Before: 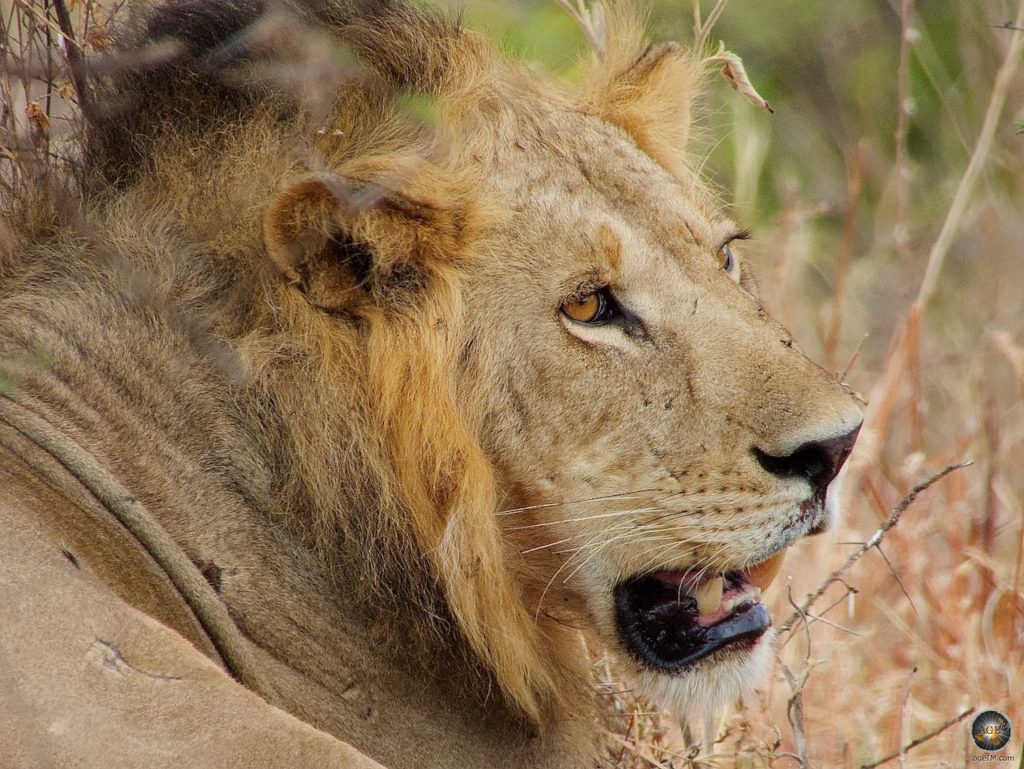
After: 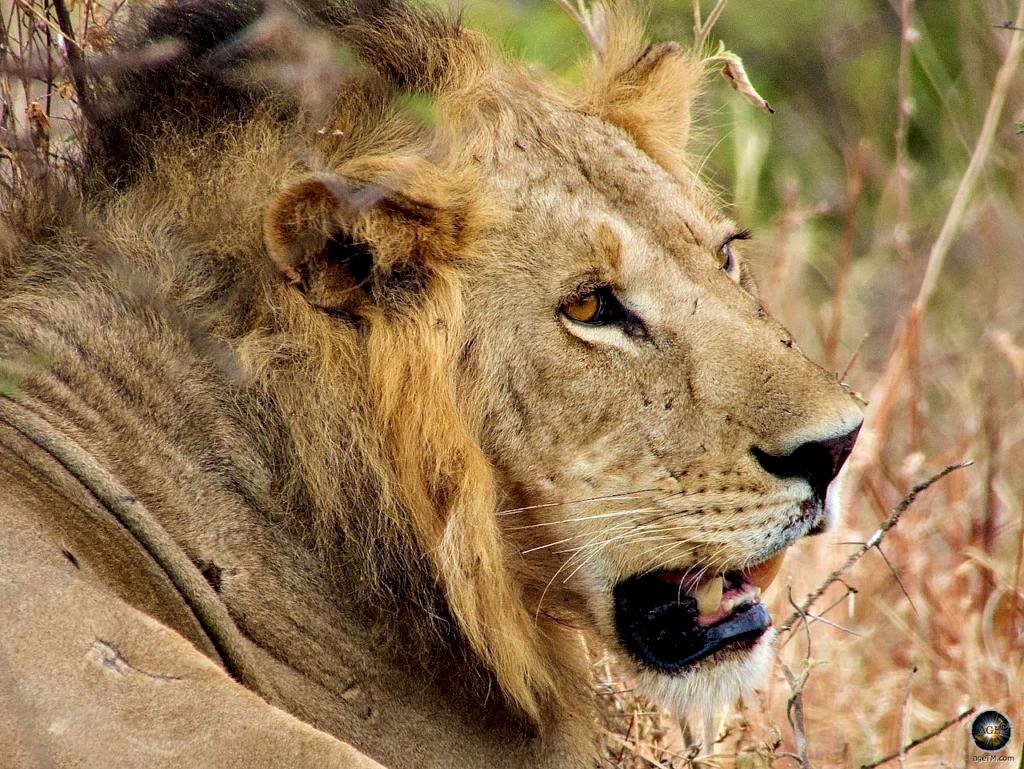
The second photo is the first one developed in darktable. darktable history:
contrast equalizer: y [[0.6 ×6], [0.55 ×6], [0 ×6], [0 ×6], [0 ×6]]
velvia: on, module defaults
